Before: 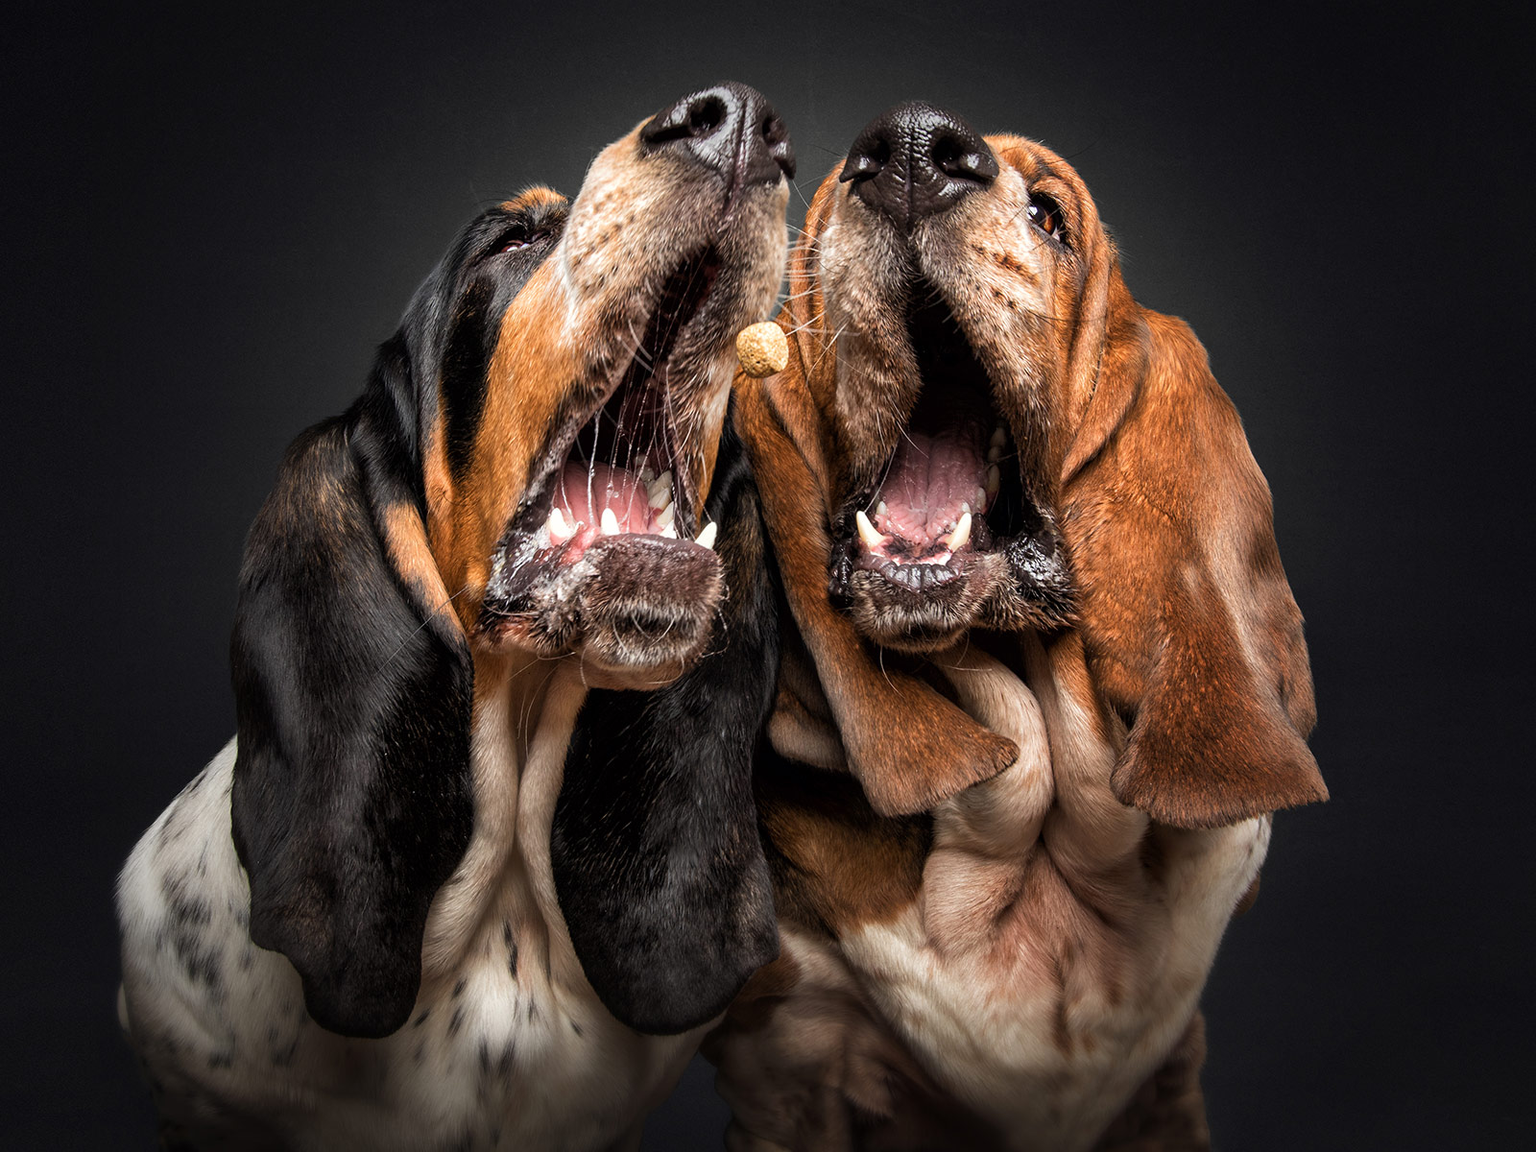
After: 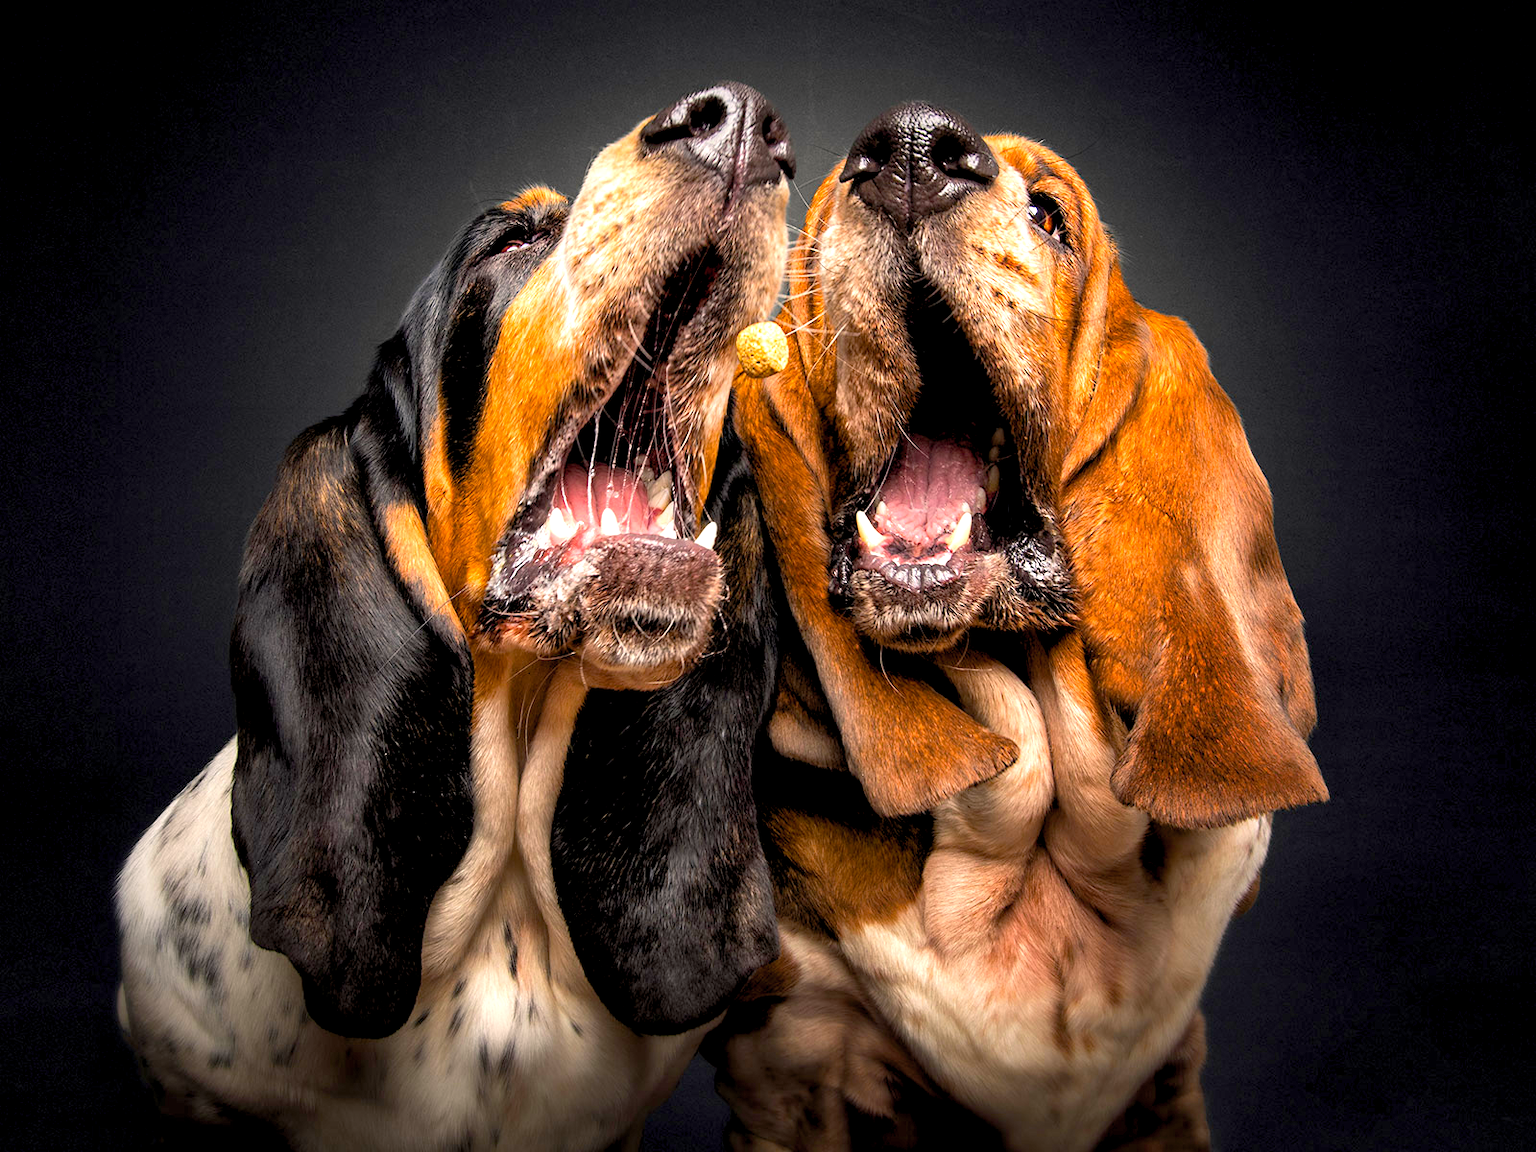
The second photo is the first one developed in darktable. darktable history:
contrast brightness saturation: contrast 0.033, brightness 0.07, saturation 0.134
color balance rgb: highlights gain › chroma 1.568%, highlights gain › hue 55.07°, global offset › luminance -0.876%, perceptual saturation grading › global saturation 19.544%, global vibrance 9.443%
exposure: exposure 0.605 EV, compensate exposure bias true, compensate highlight preservation false
